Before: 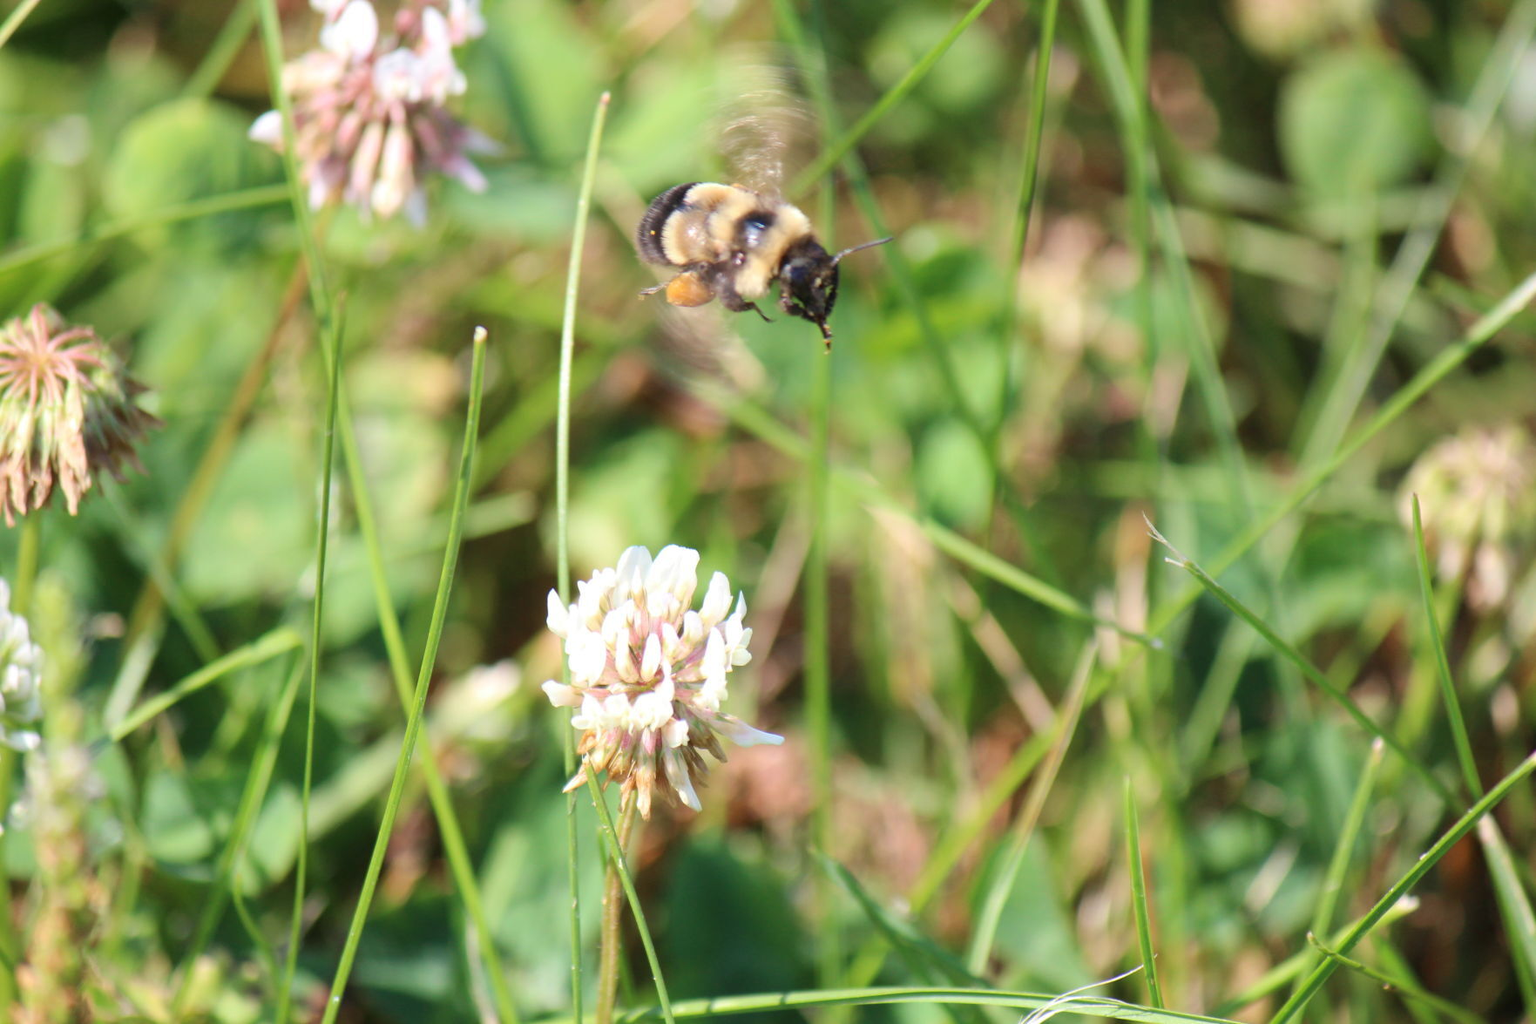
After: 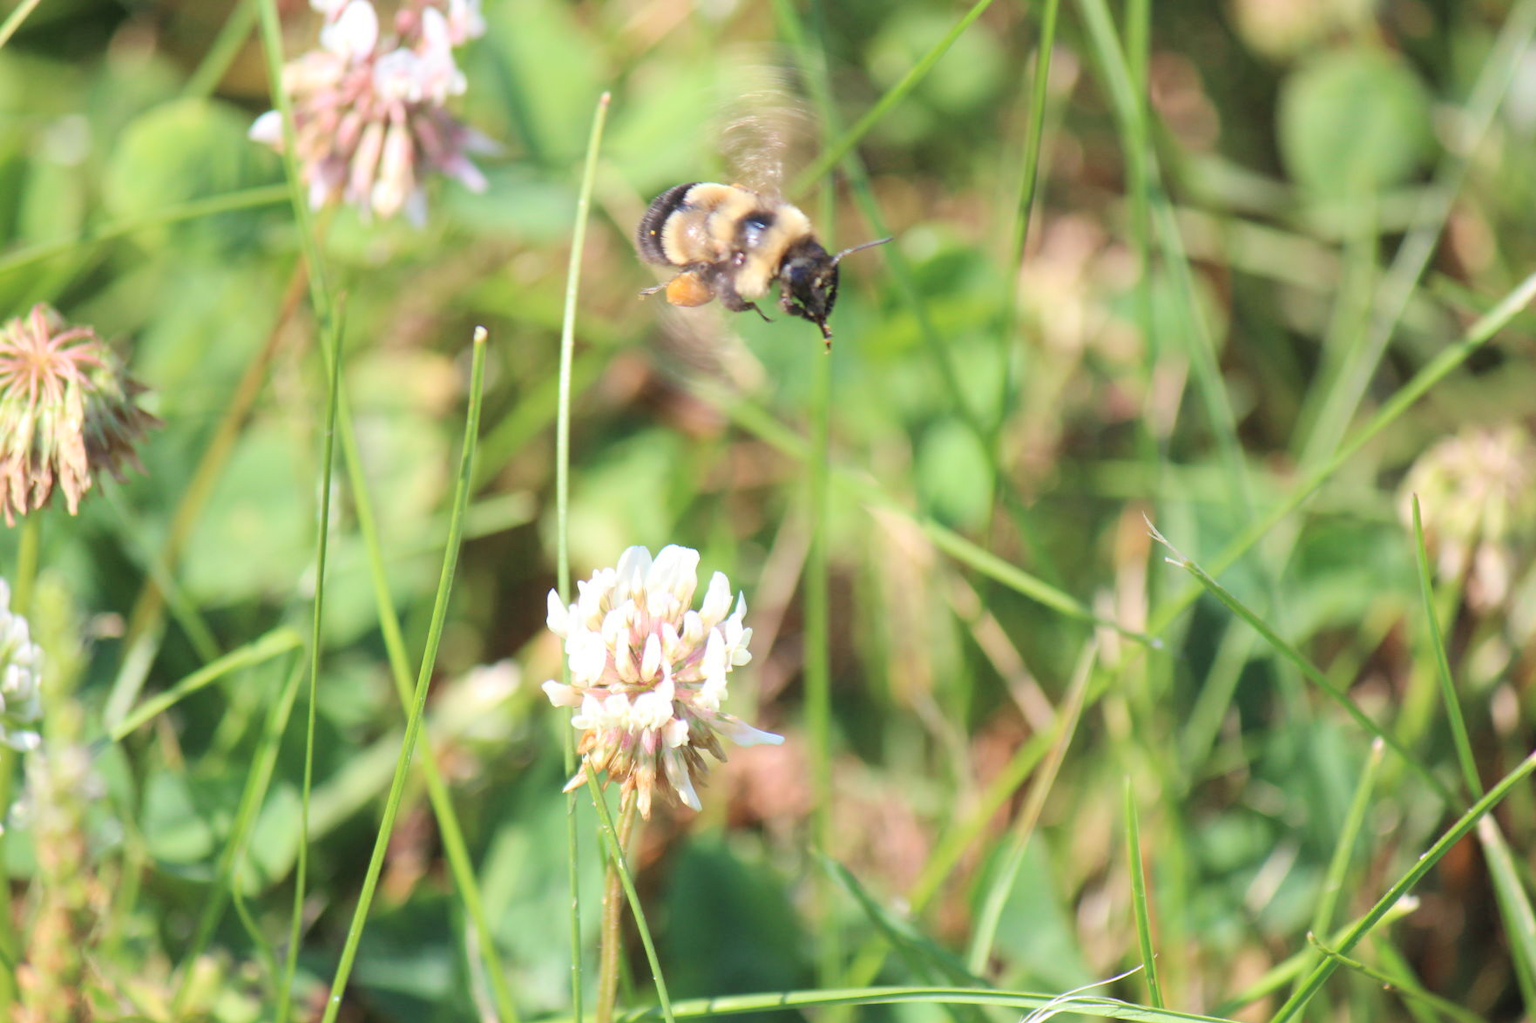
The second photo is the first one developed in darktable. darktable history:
contrast brightness saturation: brightness 0.12
